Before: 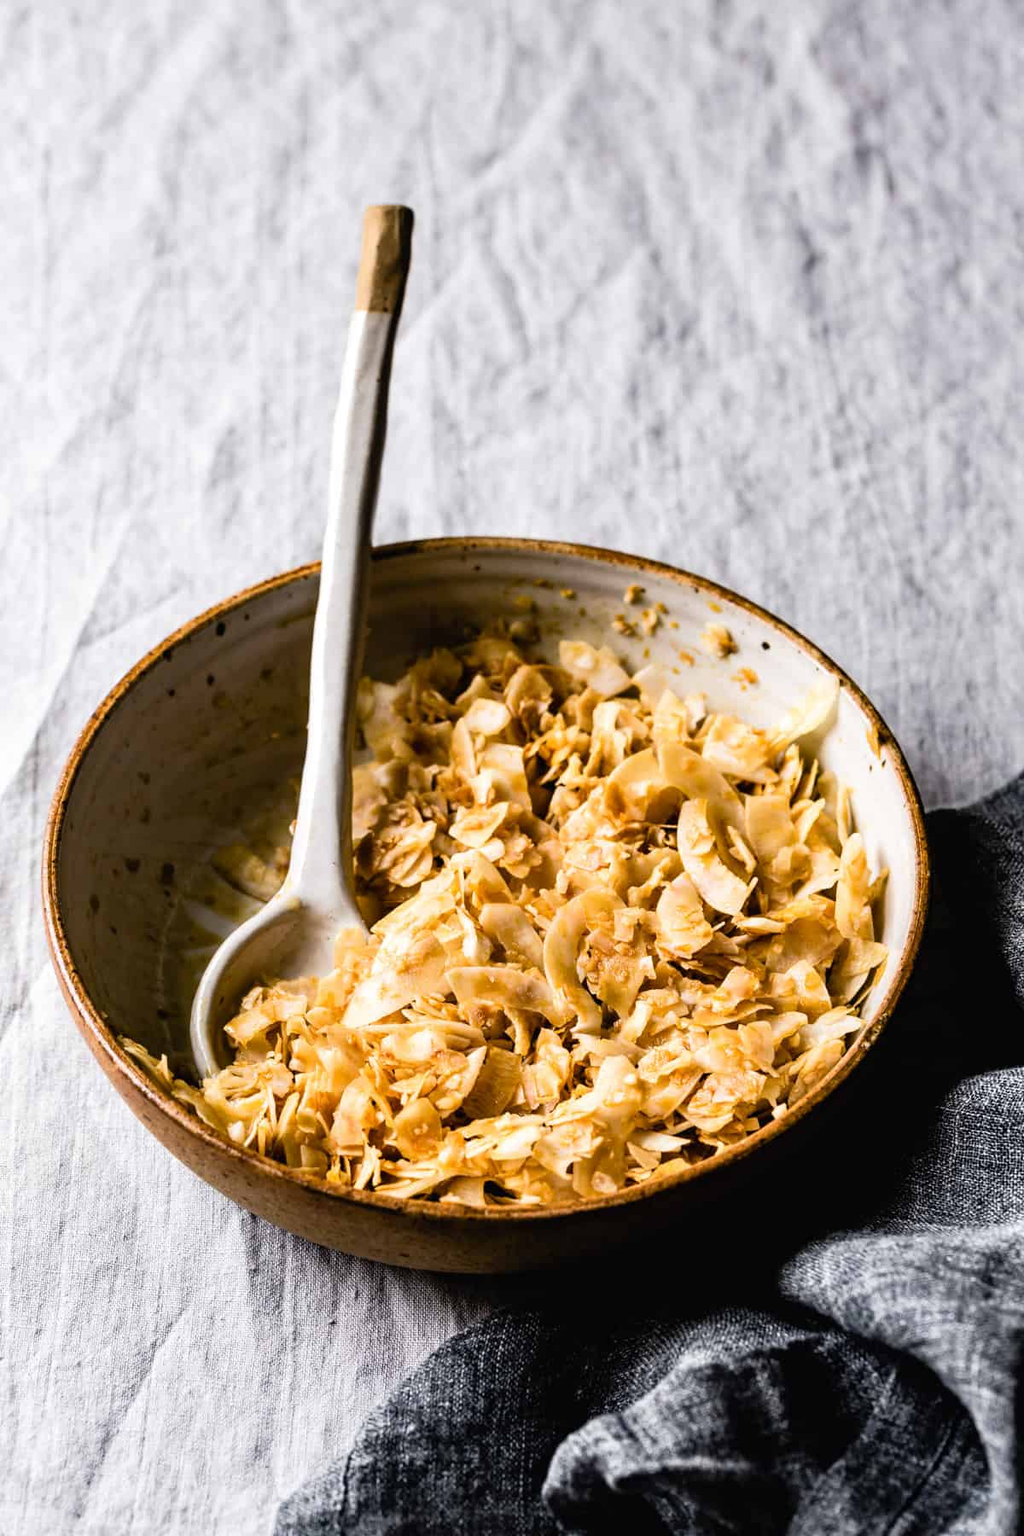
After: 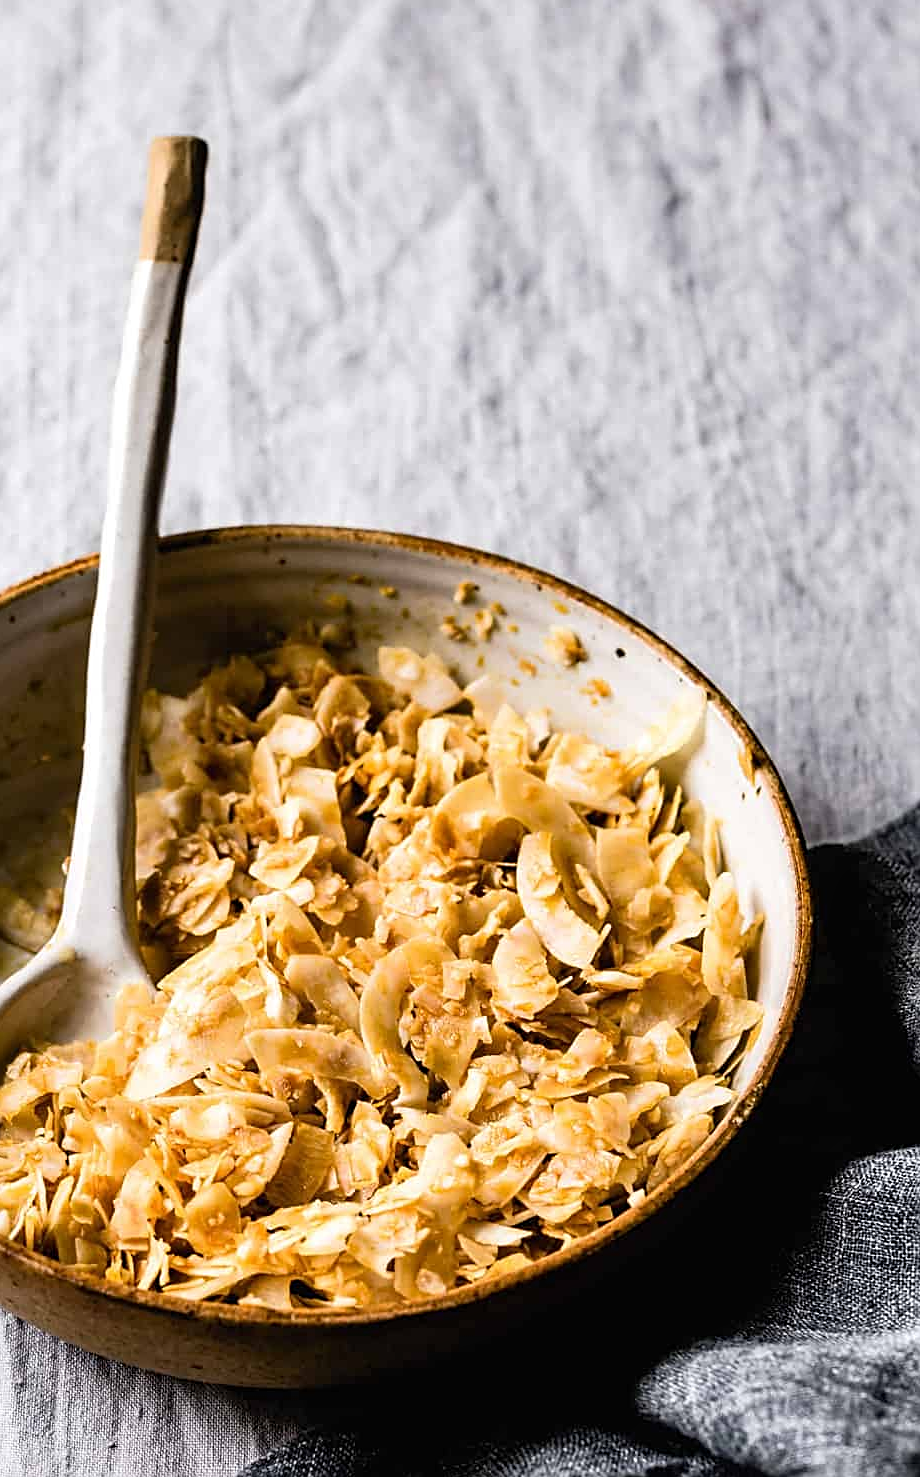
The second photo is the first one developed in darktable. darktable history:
sharpen: on, module defaults
crop: left 23.095%, top 5.827%, bottom 11.854%
tone equalizer: -8 EV -0.55 EV
